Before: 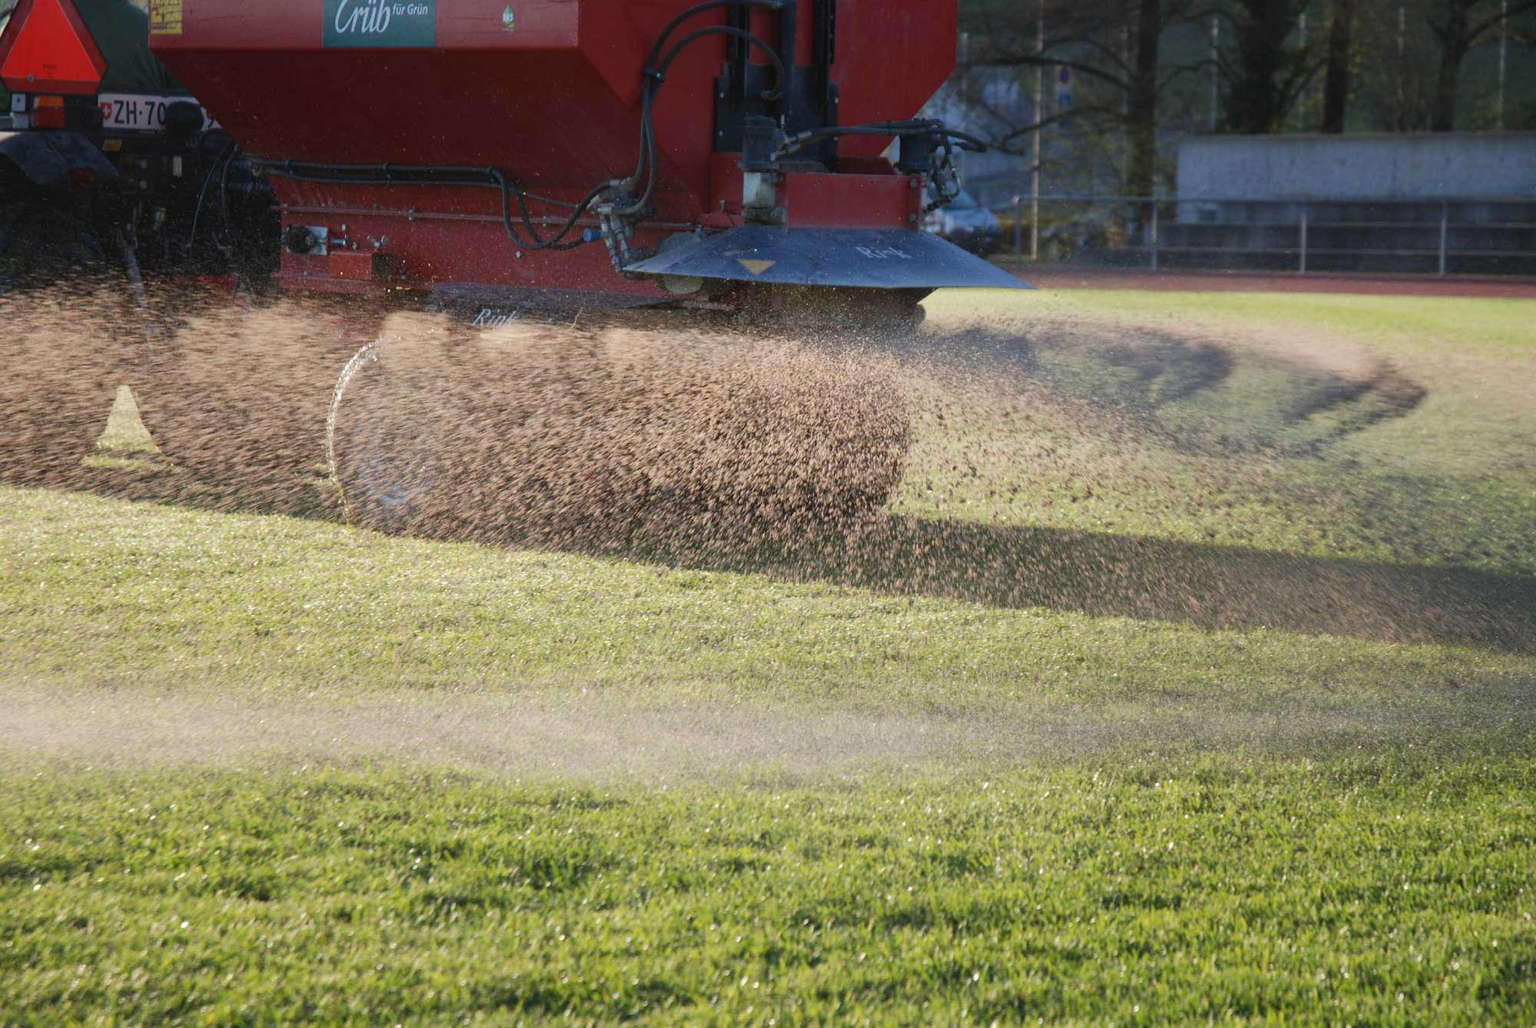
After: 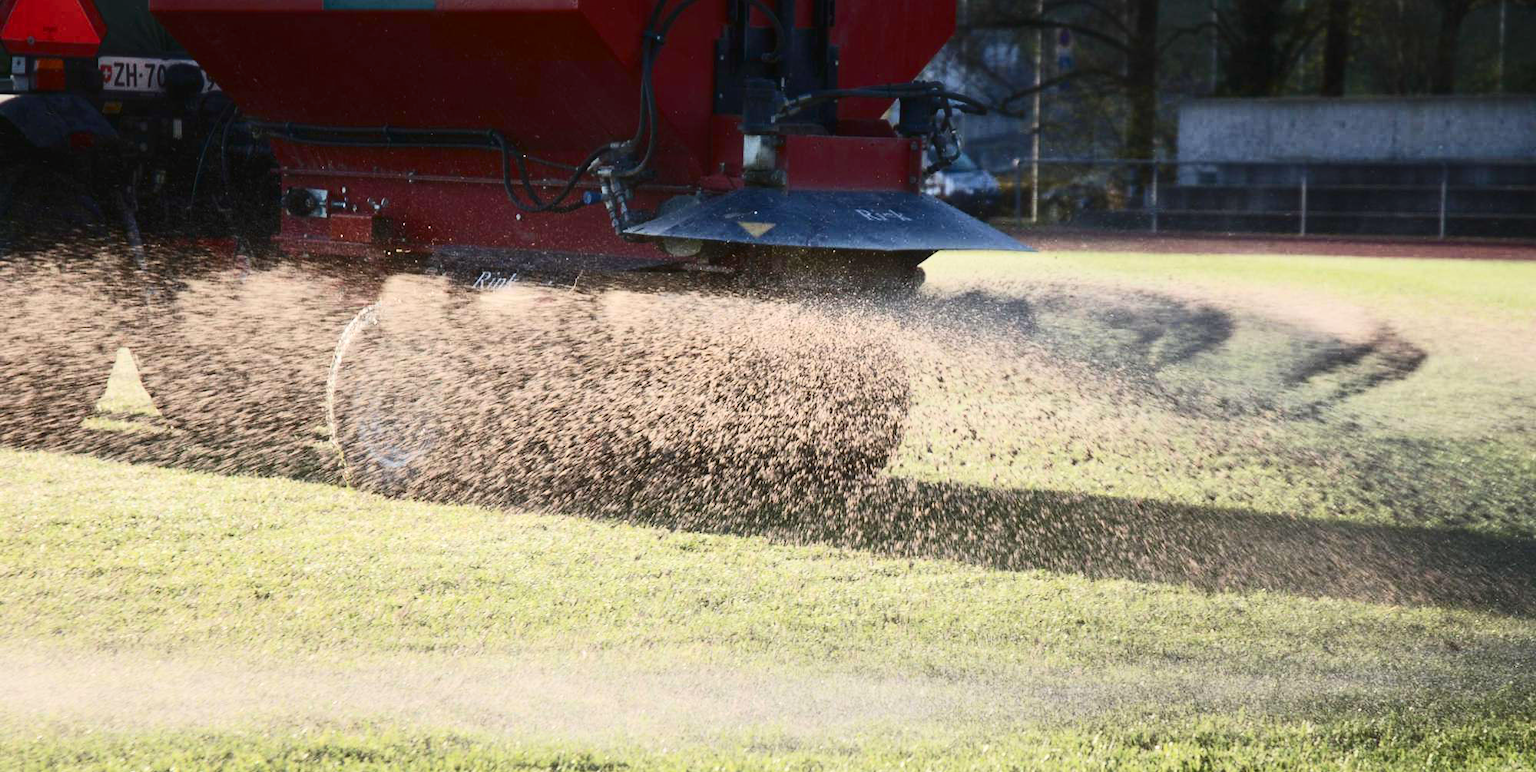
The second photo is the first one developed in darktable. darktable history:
haze removal: strength -0.055, compatibility mode true, adaptive false
contrast brightness saturation: contrast 0.394, brightness 0.097
crop: top 3.707%, bottom 21.141%
color calibration: illuminant same as pipeline (D50), adaptation XYZ, x 0.346, y 0.358, temperature 5019.07 K
